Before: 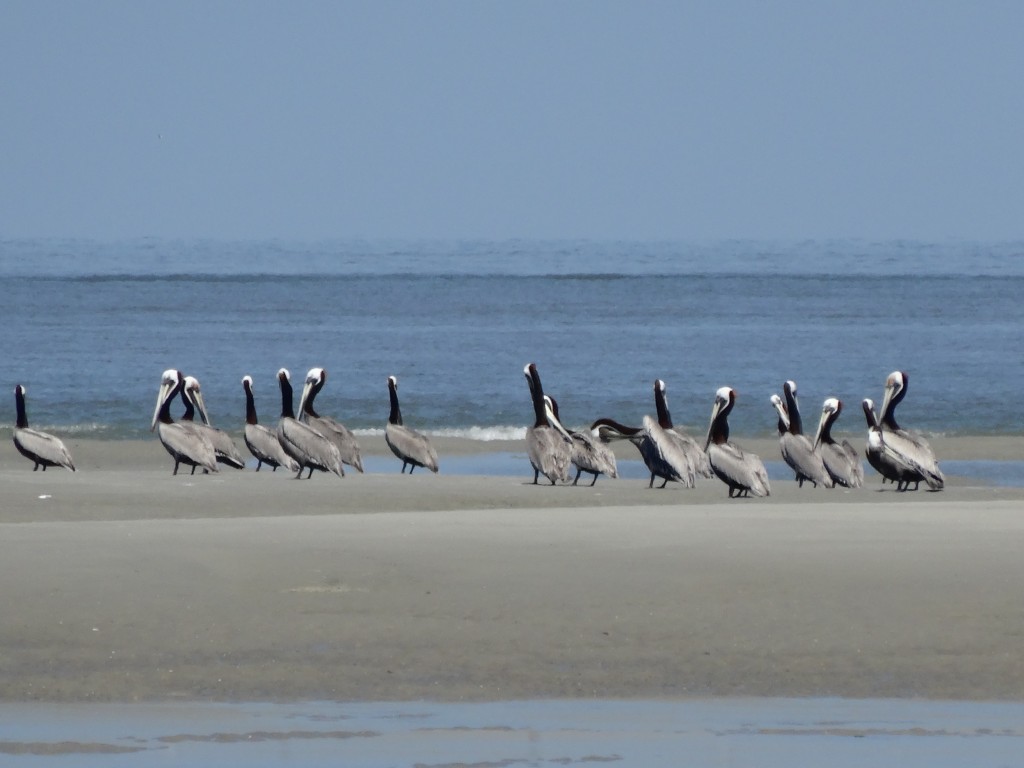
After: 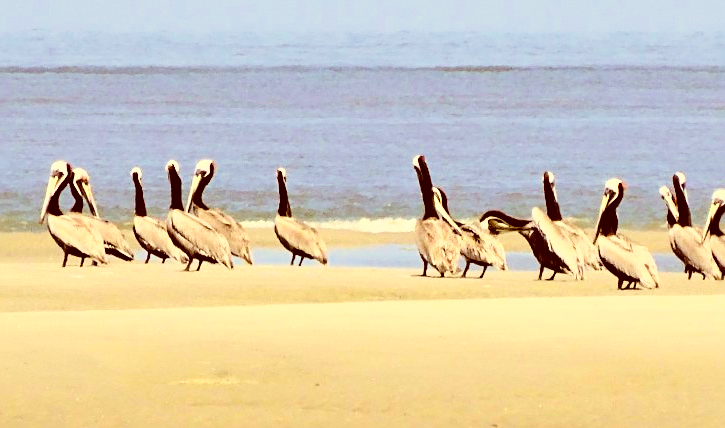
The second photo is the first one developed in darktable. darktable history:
crop: left 10.936%, top 27.16%, right 18.246%, bottom 16.994%
color balance rgb: global offset › chroma 0.393%, global offset › hue 36.82°, perceptual saturation grading › global saturation 25.737%, perceptual brilliance grading › global brilliance 18.783%, global vibrance 39.685%
color correction: highlights a* 1.24, highlights b* 25.05, shadows a* 15.4, shadows b* 24.85
sharpen: radius 2.142, amount 0.383, threshold 0.021
exposure: exposure 0.548 EV, compensate exposure bias true, compensate highlight preservation false
tone curve: curves: ch0 [(0, 0) (0.003, 0.025) (0.011, 0.025) (0.025, 0.029) (0.044, 0.035) (0.069, 0.053) (0.1, 0.083) (0.136, 0.118) (0.177, 0.163) (0.224, 0.22) (0.277, 0.295) (0.335, 0.371) (0.399, 0.444) (0.468, 0.524) (0.543, 0.618) (0.623, 0.702) (0.709, 0.79) (0.801, 0.89) (0.898, 0.973) (1, 1)], color space Lab, linked channels, preserve colors none
filmic rgb: black relative exposure -7.49 EV, white relative exposure 4.99 EV, hardness 3.32, contrast 1.301, color science v6 (2022), iterations of high-quality reconstruction 0
